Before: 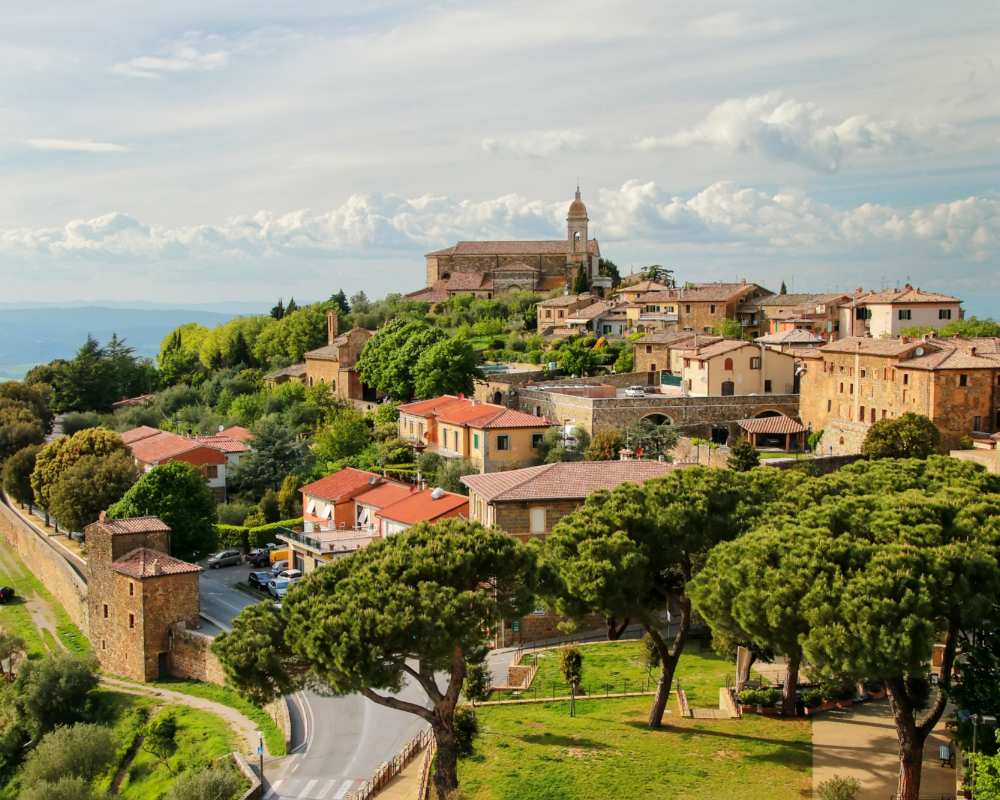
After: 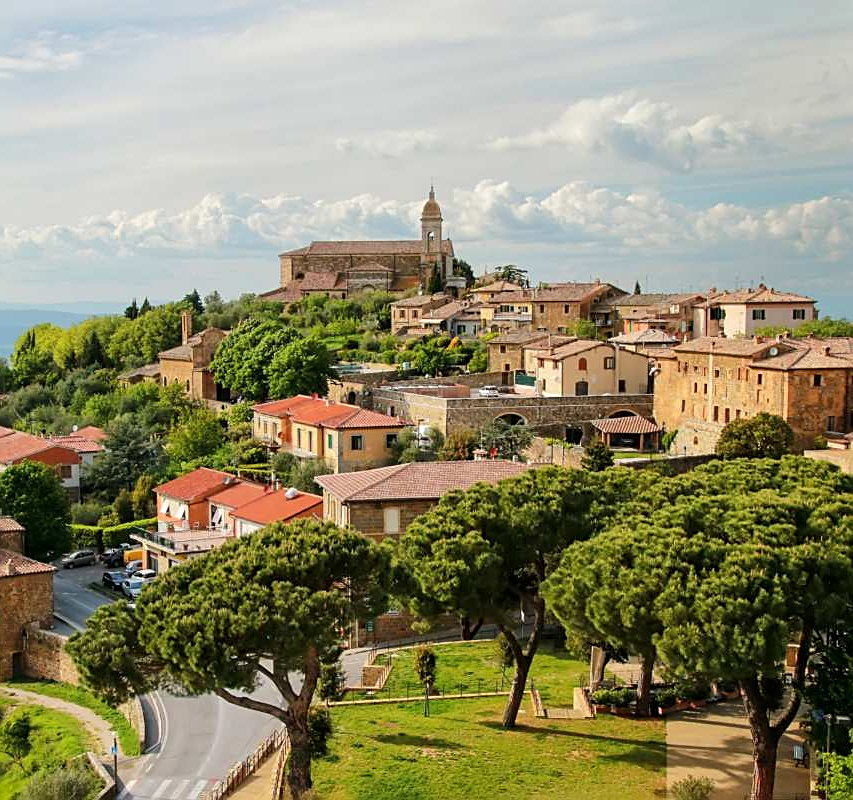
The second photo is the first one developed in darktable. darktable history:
sharpen: on, module defaults
crop and rotate: left 14.611%
exposure: exposure 0.025 EV, compensate exposure bias true, compensate highlight preservation false
